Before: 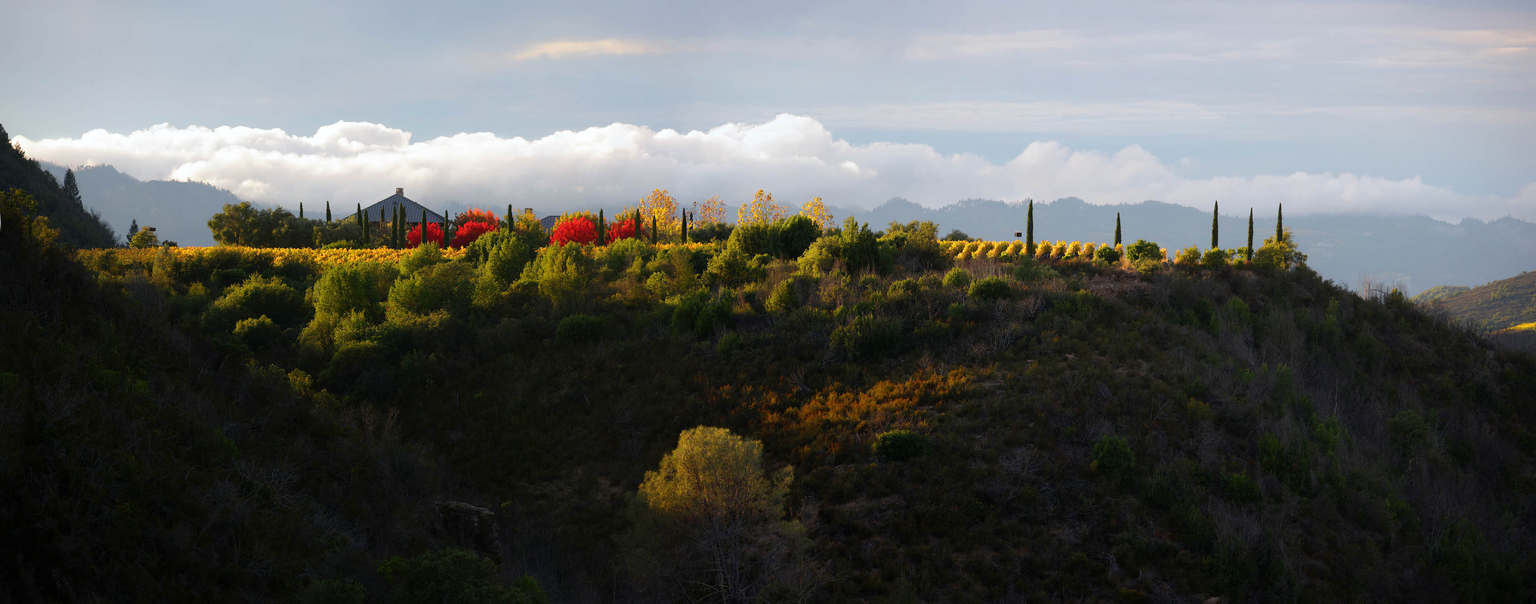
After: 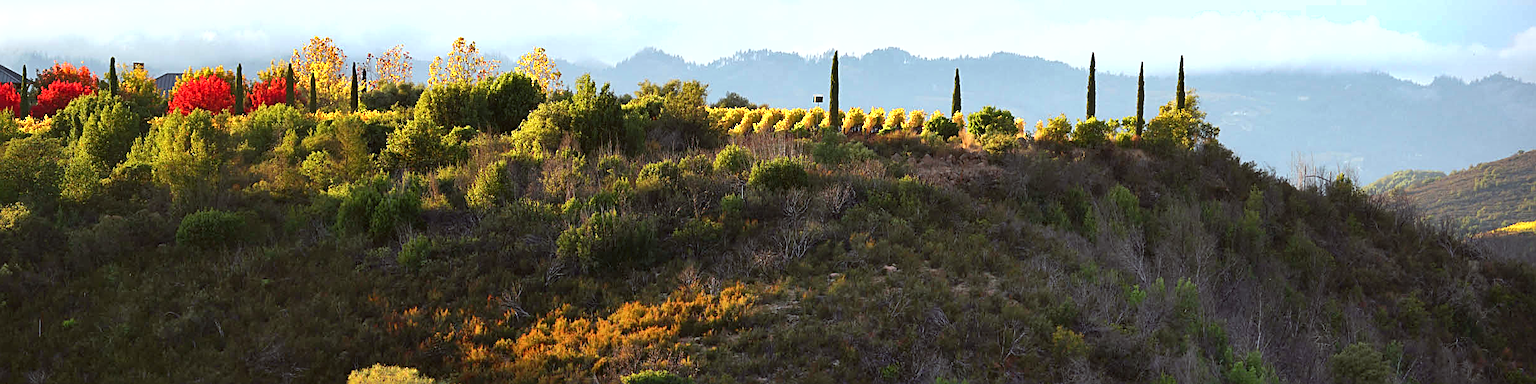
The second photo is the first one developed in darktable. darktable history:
exposure: exposure 0.935 EV, compensate highlight preservation false
crop and rotate: left 27.938%, top 27.046%, bottom 27.046%
color correction: highlights a* -4.98, highlights b* -3.76, shadows a* 3.83, shadows b* 4.08
sharpen: radius 2.767
shadows and highlights: soften with gaussian
